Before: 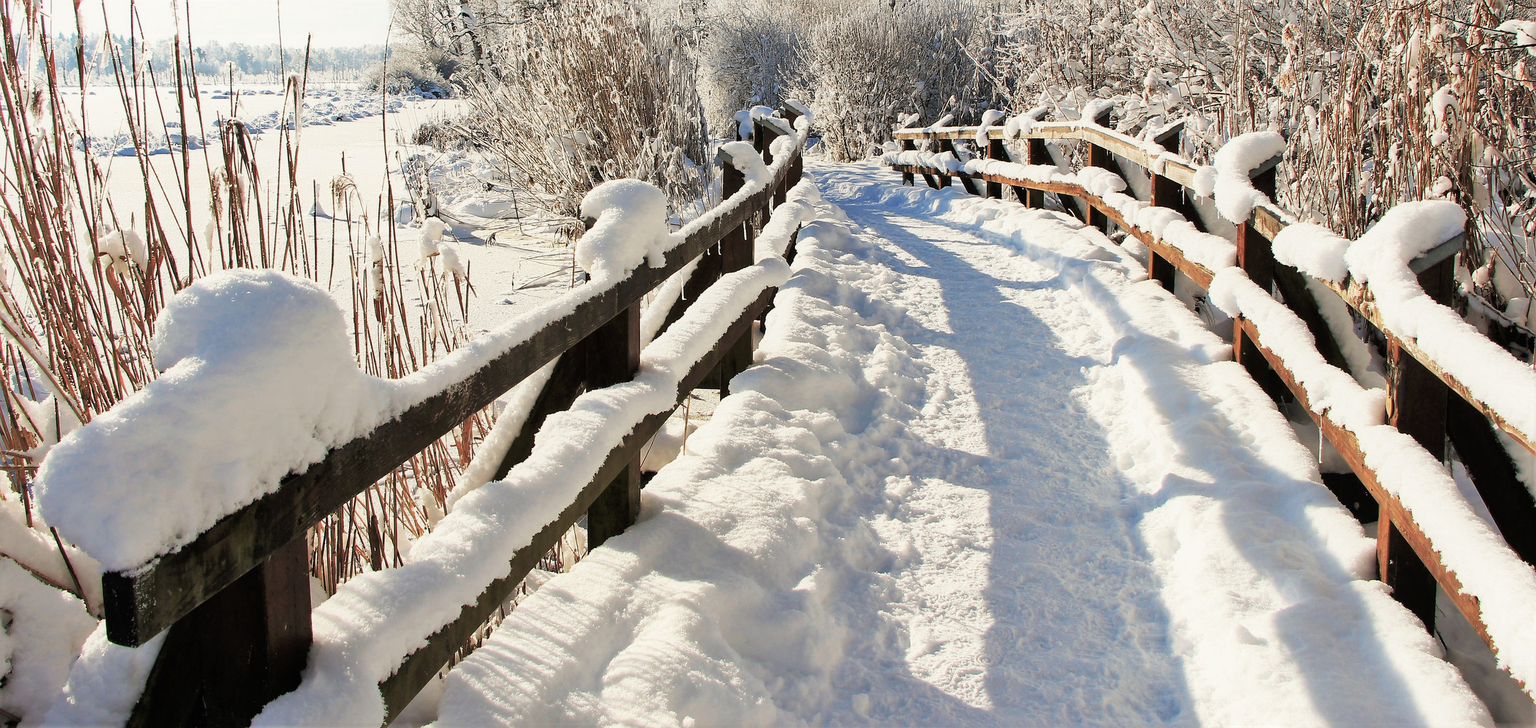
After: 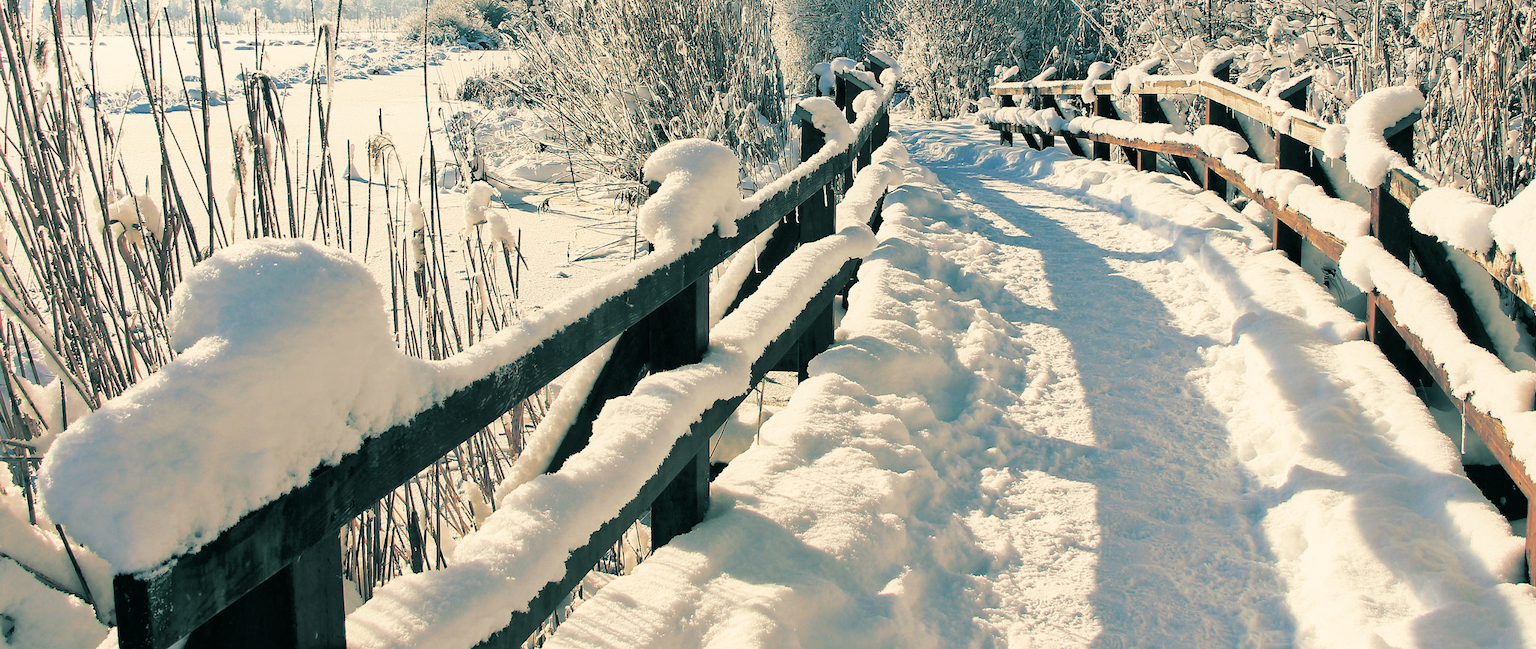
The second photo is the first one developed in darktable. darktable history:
split-toning: shadows › hue 186.43°, highlights › hue 49.29°, compress 30.29%
crop: top 7.49%, right 9.717%, bottom 11.943%
white balance: red 1.045, blue 0.932
